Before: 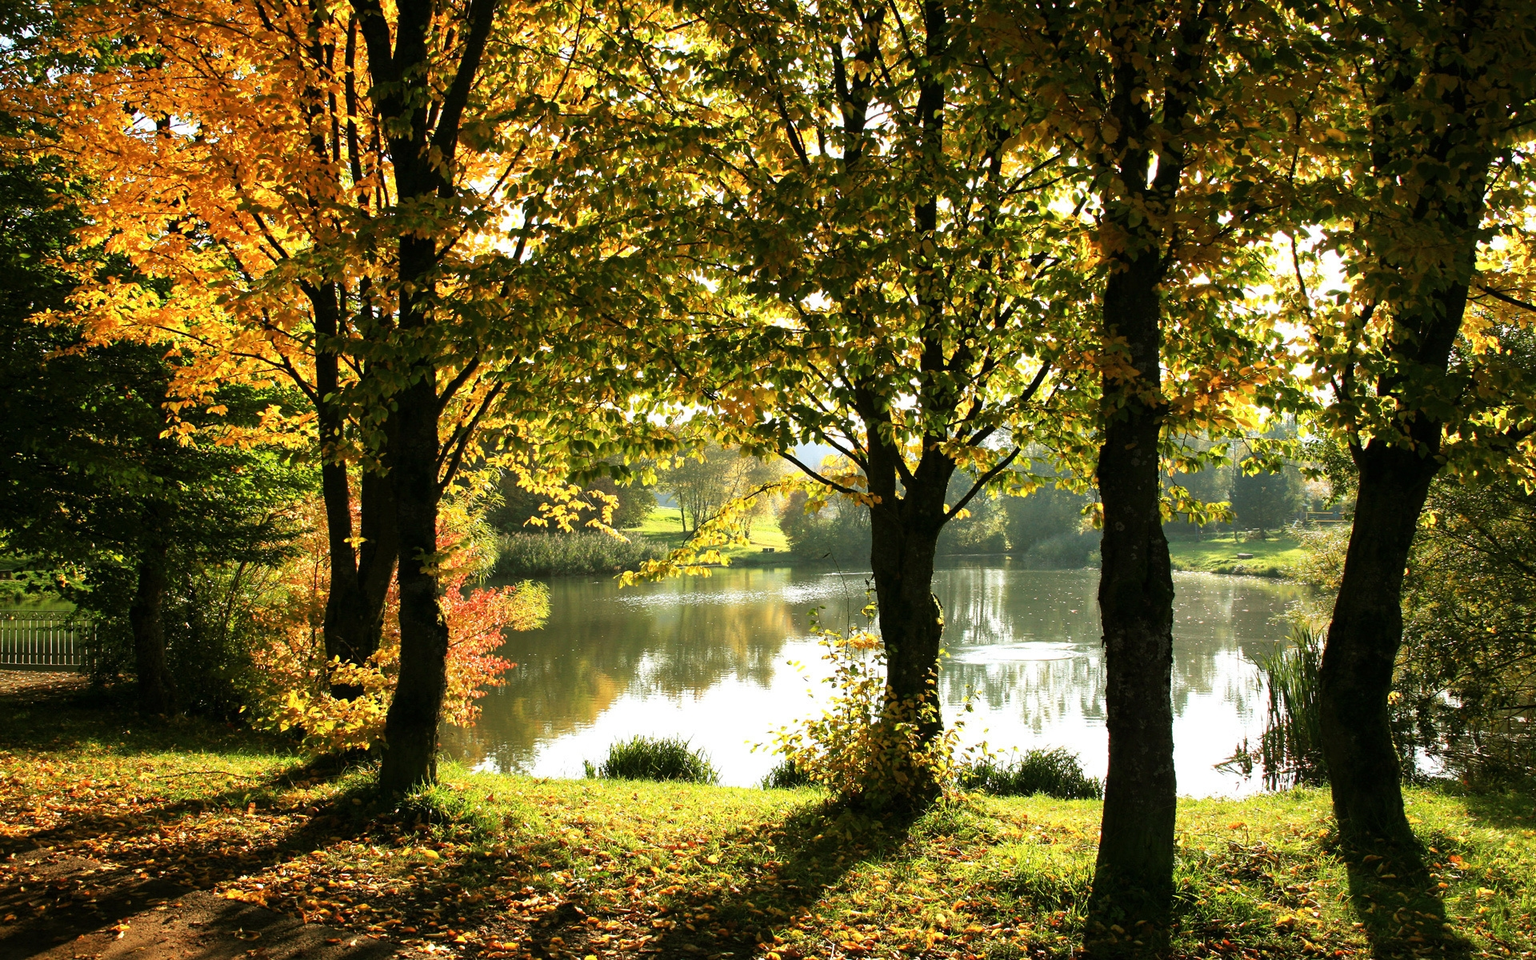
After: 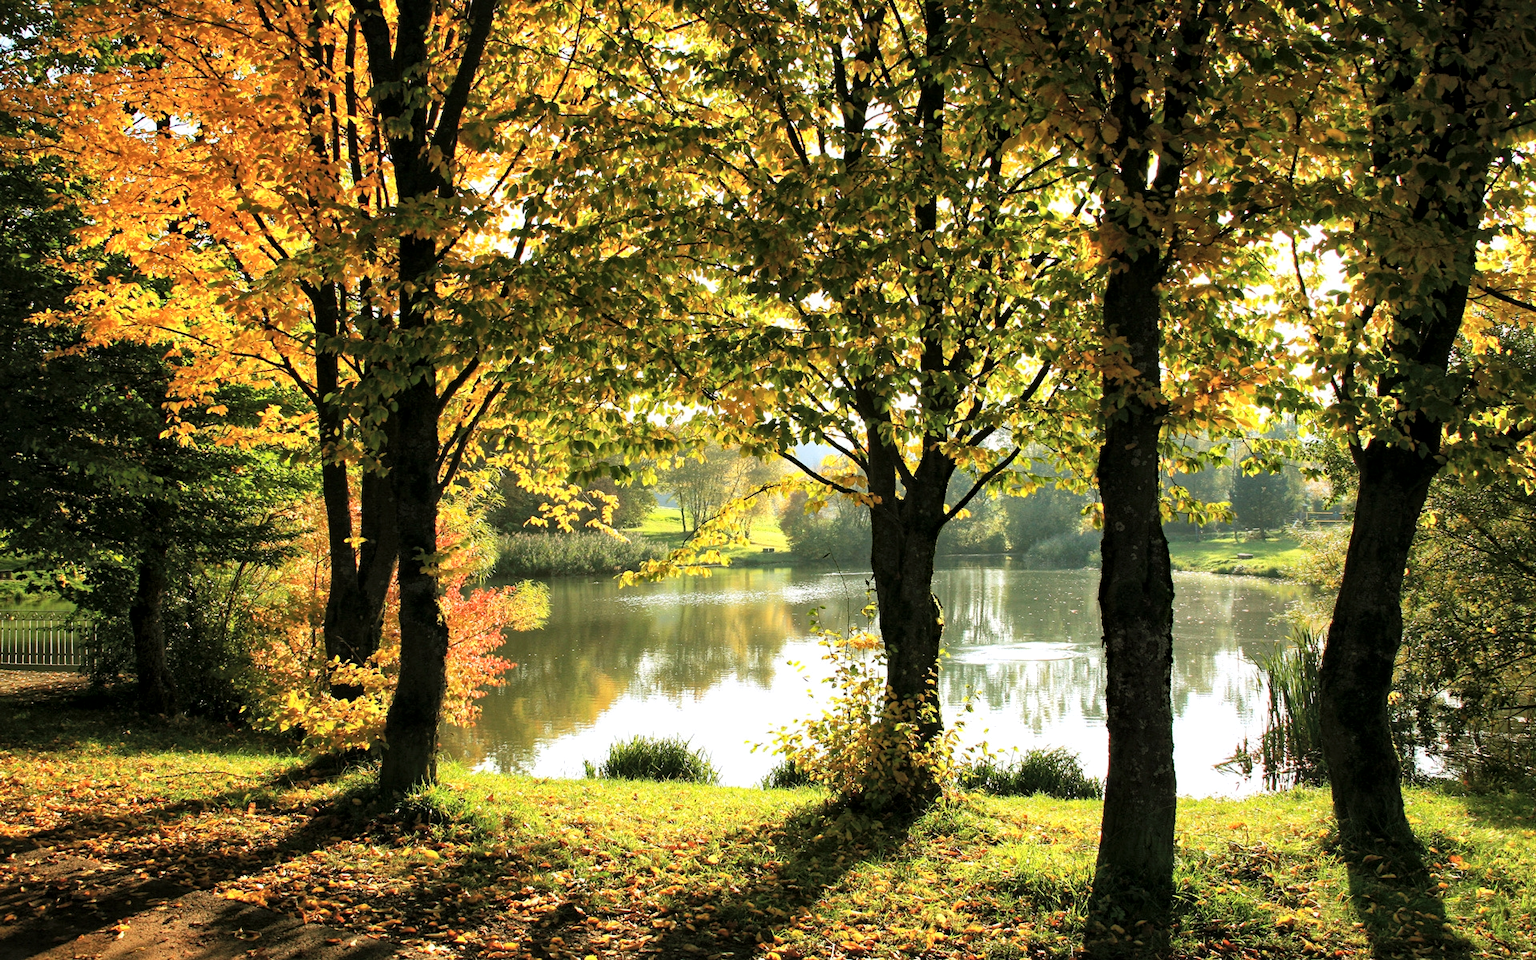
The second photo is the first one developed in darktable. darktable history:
global tonemap: drago (1, 100), detail 1
haze removal: compatibility mode true, adaptive false
